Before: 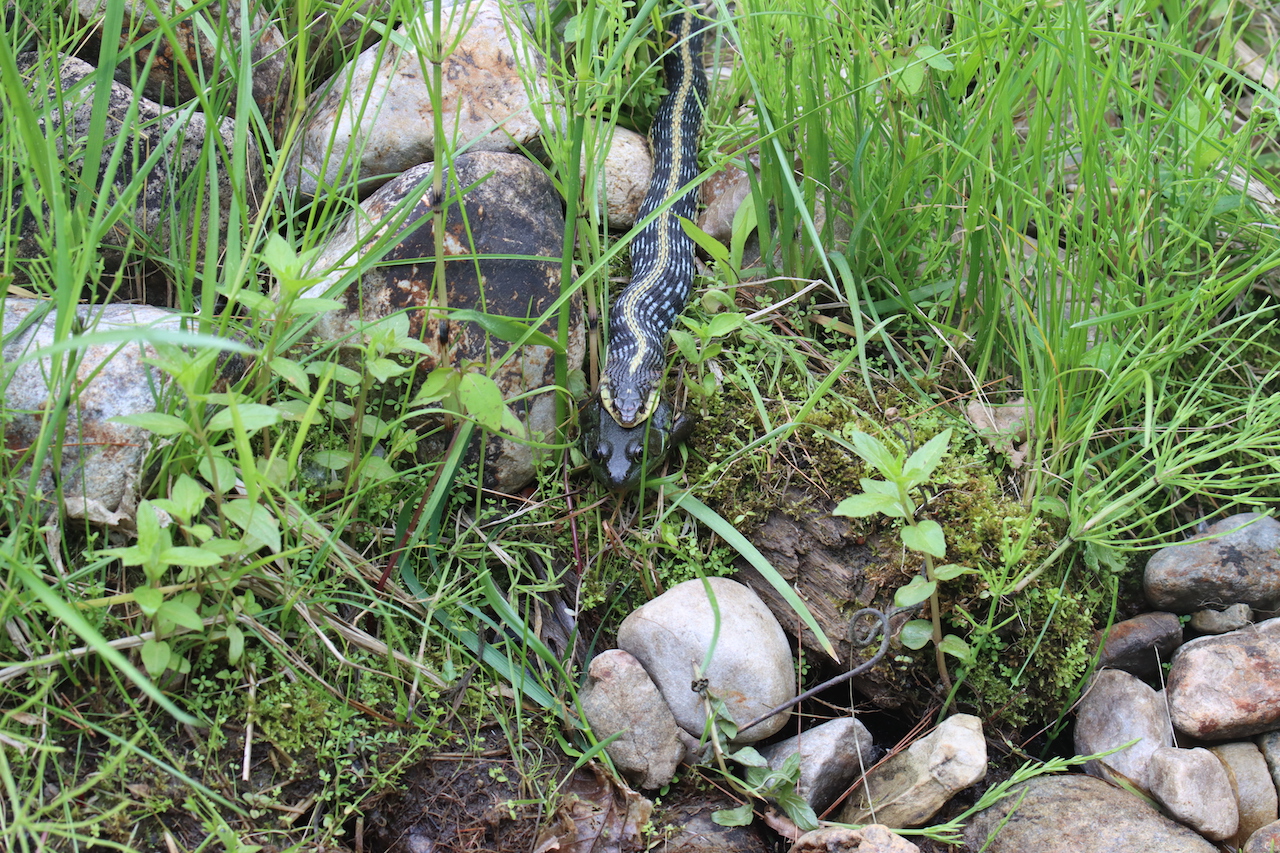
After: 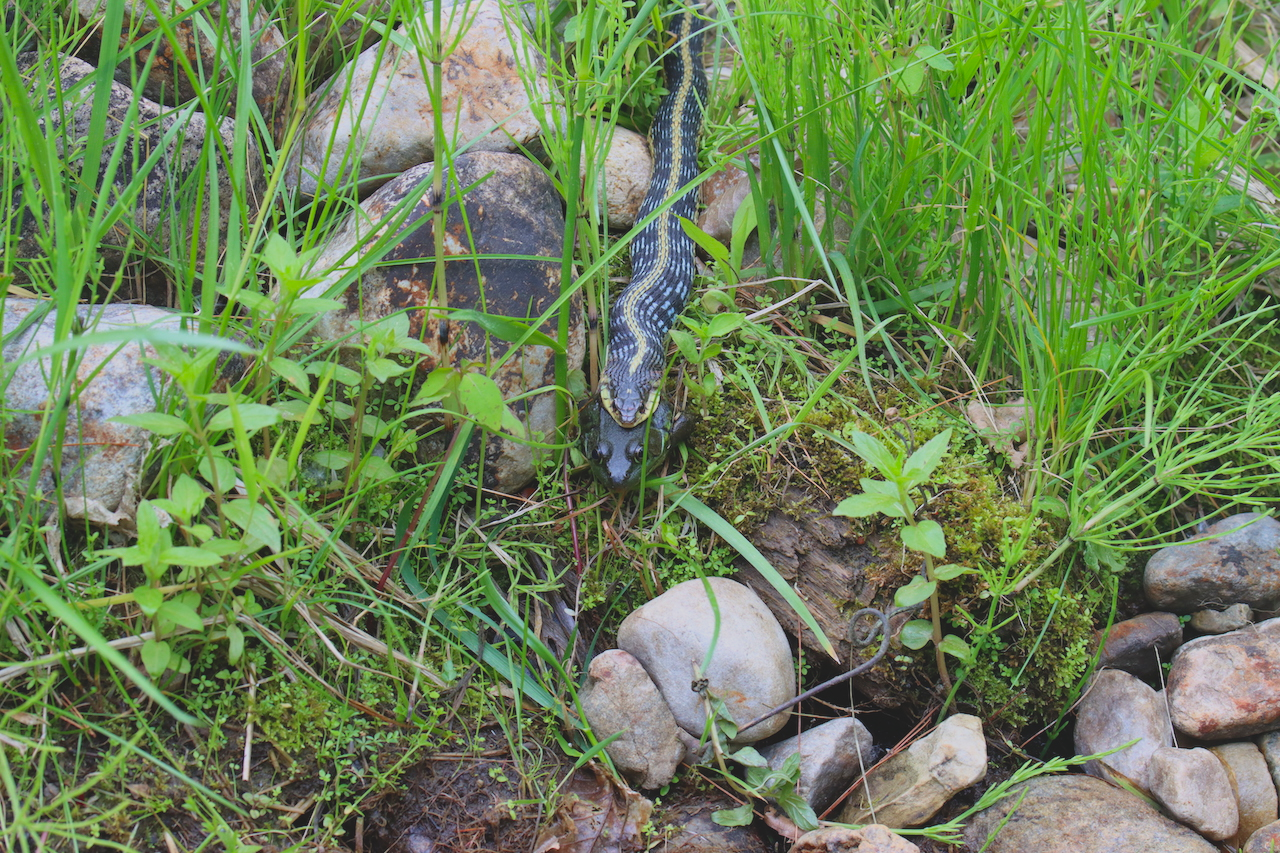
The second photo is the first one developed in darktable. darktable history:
contrast brightness saturation: contrast -0.198, saturation 0.185
filmic rgb: black relative exposure -16 EV, white relative exposure 2.9 EV, hardness 10
